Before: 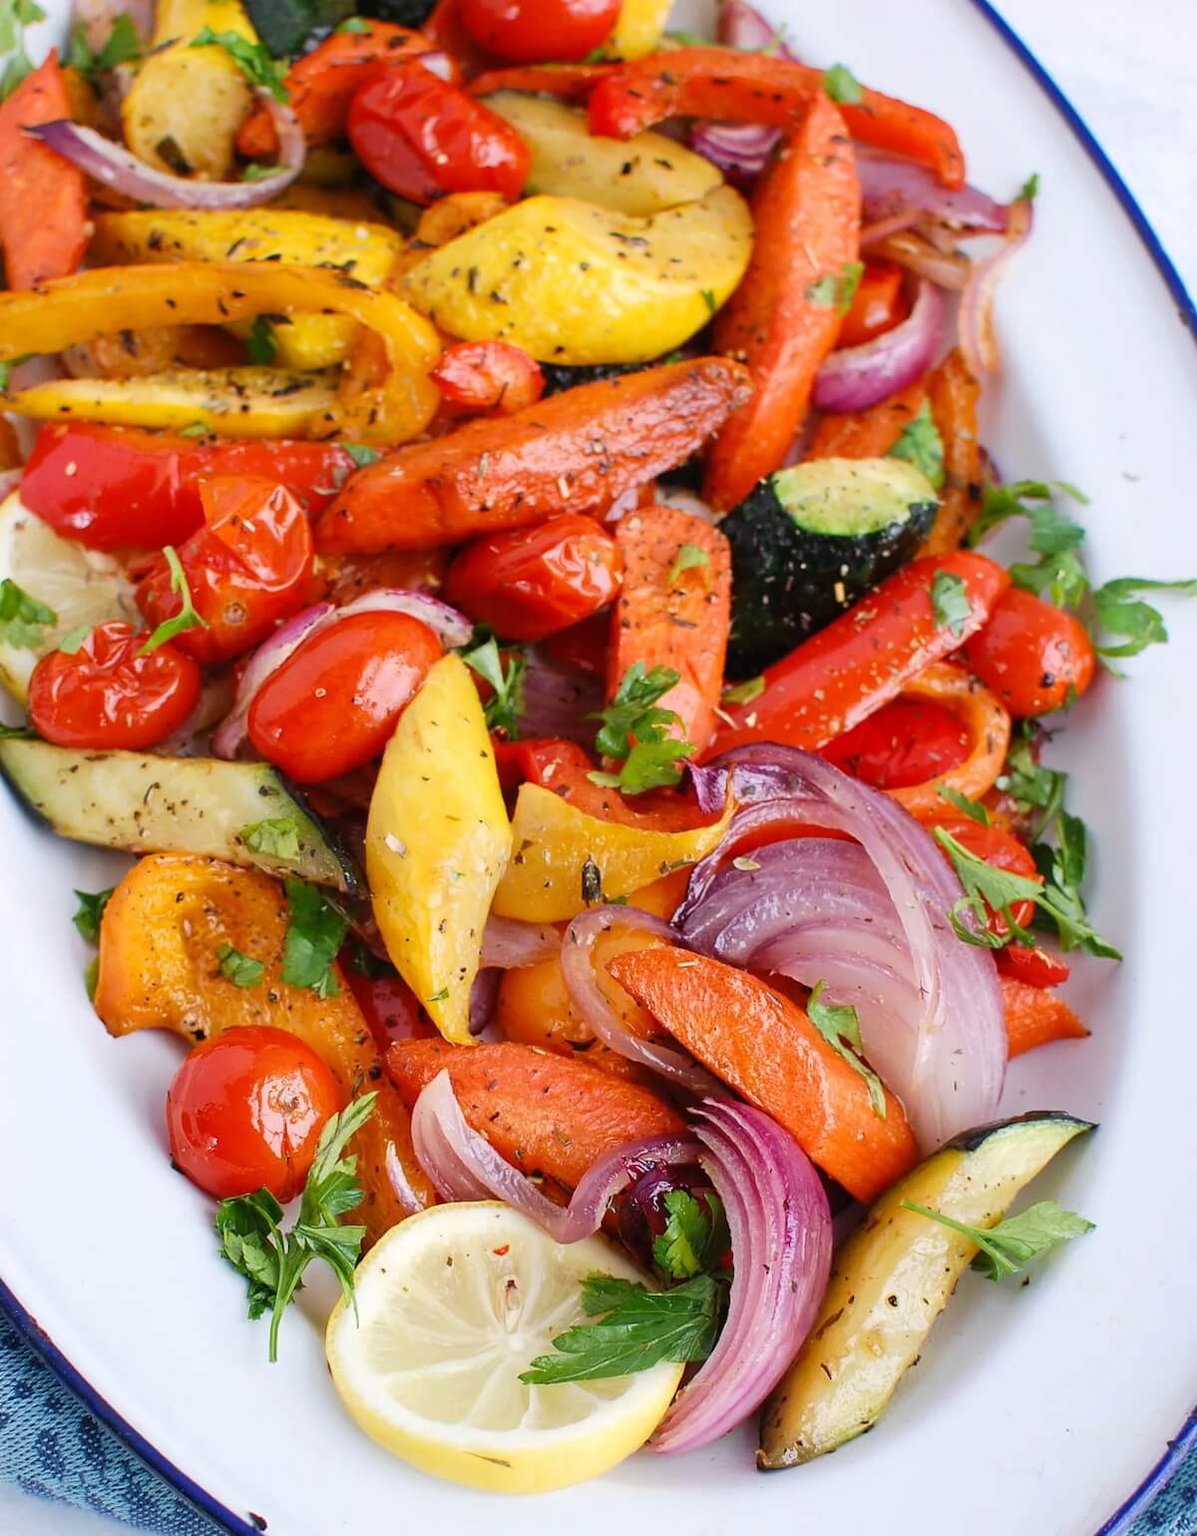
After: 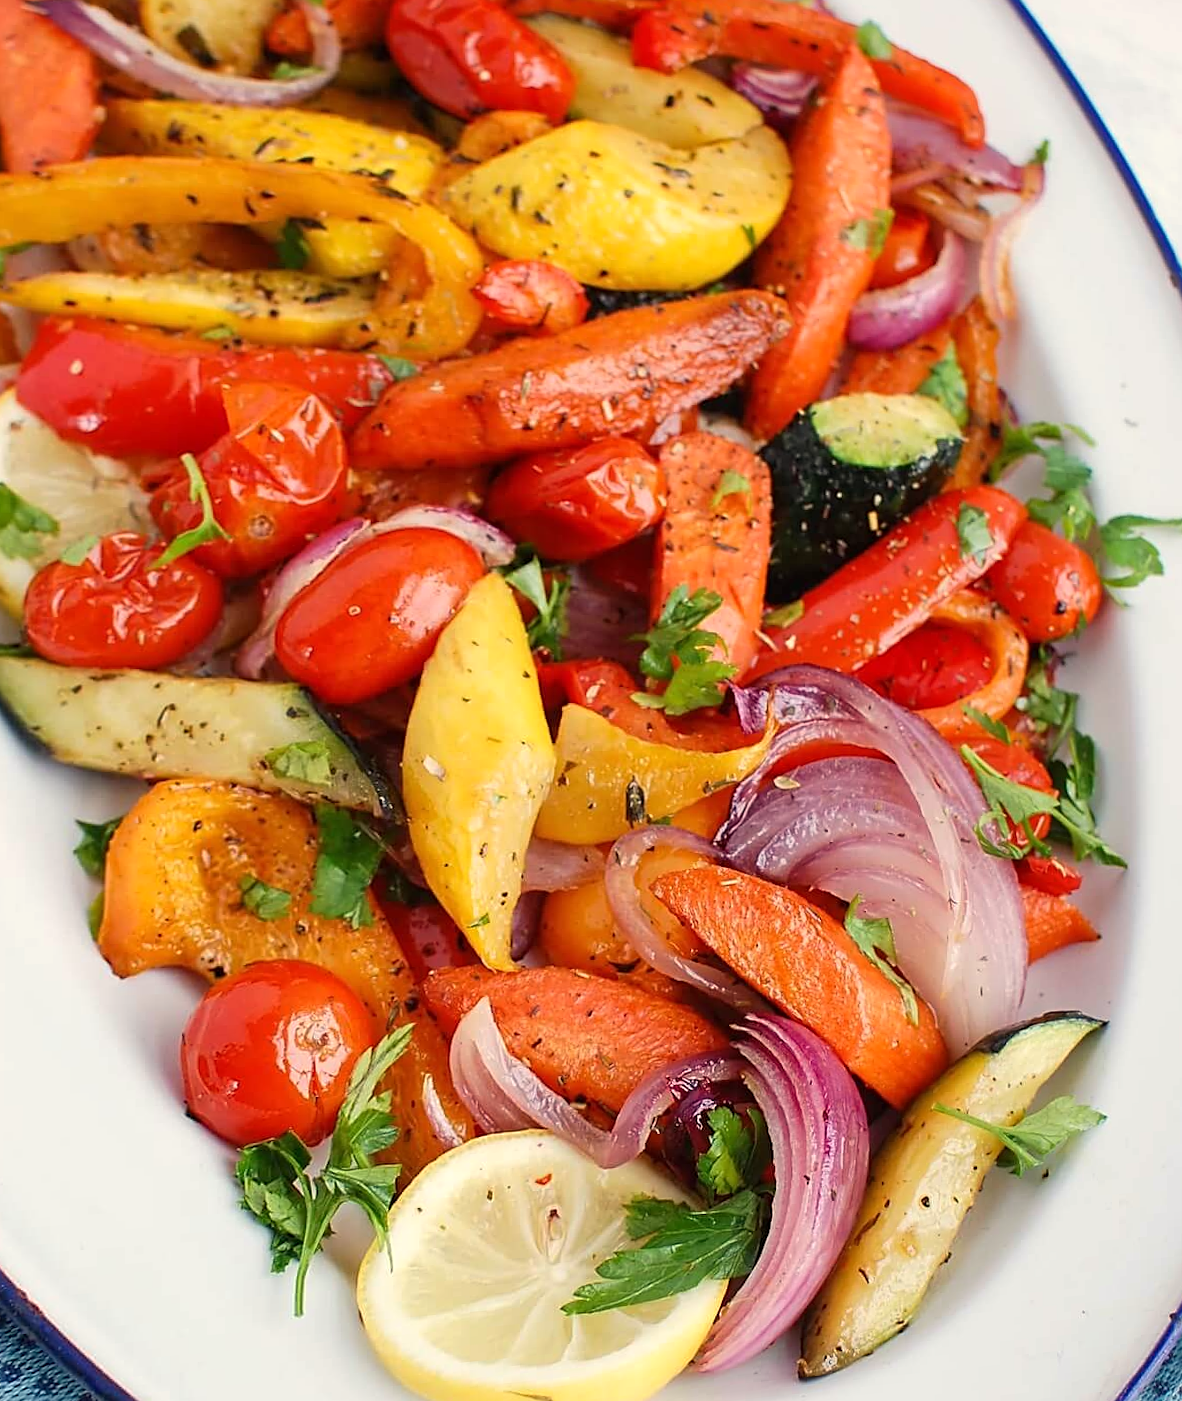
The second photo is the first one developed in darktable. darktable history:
rotate and perspective: rotation -0.013°, lens shift (vertical) -0.027, lens shift (horizontal) 0.178, crop left 0.016, crop right 0.989, crop top 0.082, crop bottom 0.918
white balance: red 1.029, blue 0.92
sharpen: on, module defaults
